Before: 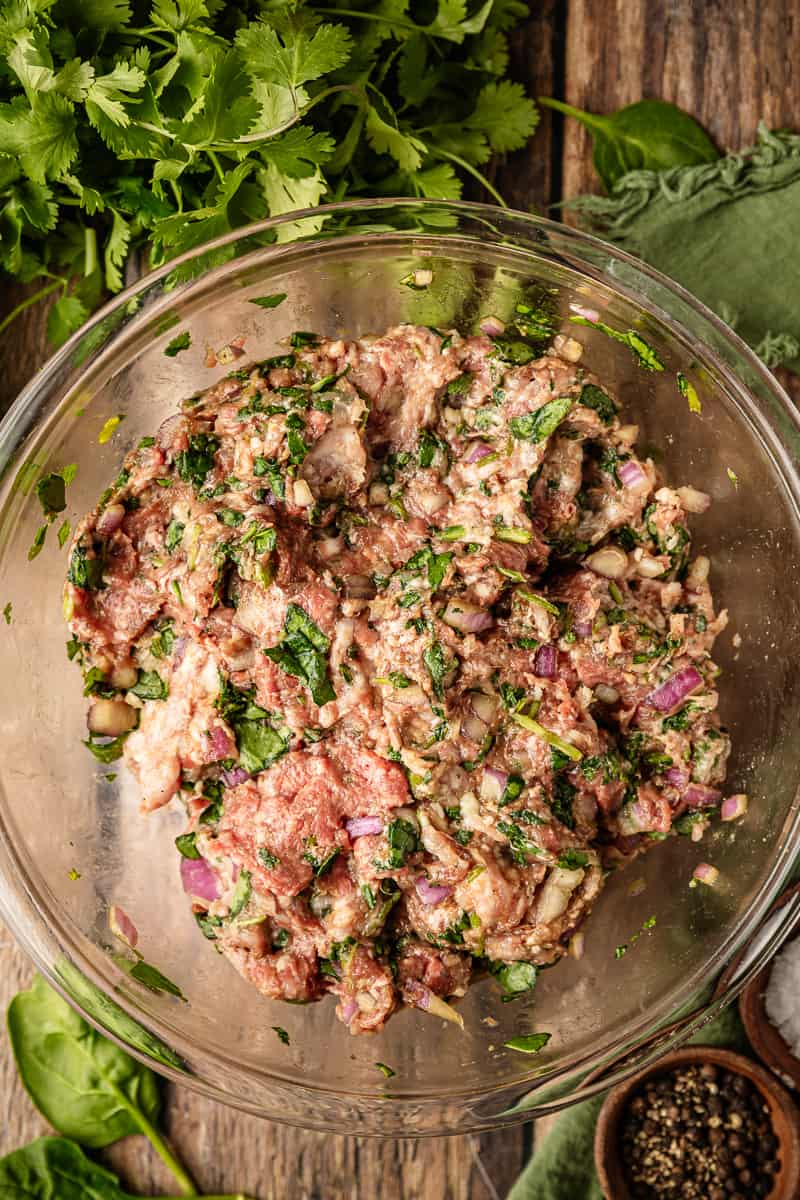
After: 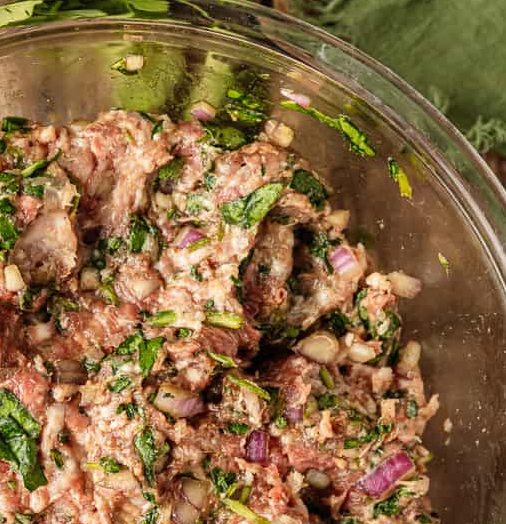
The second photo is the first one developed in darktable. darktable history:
shadows and highlights: shadows 25.41, highlights -24.51
crop: left 36.17%, top 17.935%, right 0.524%, bottom 38.377%
